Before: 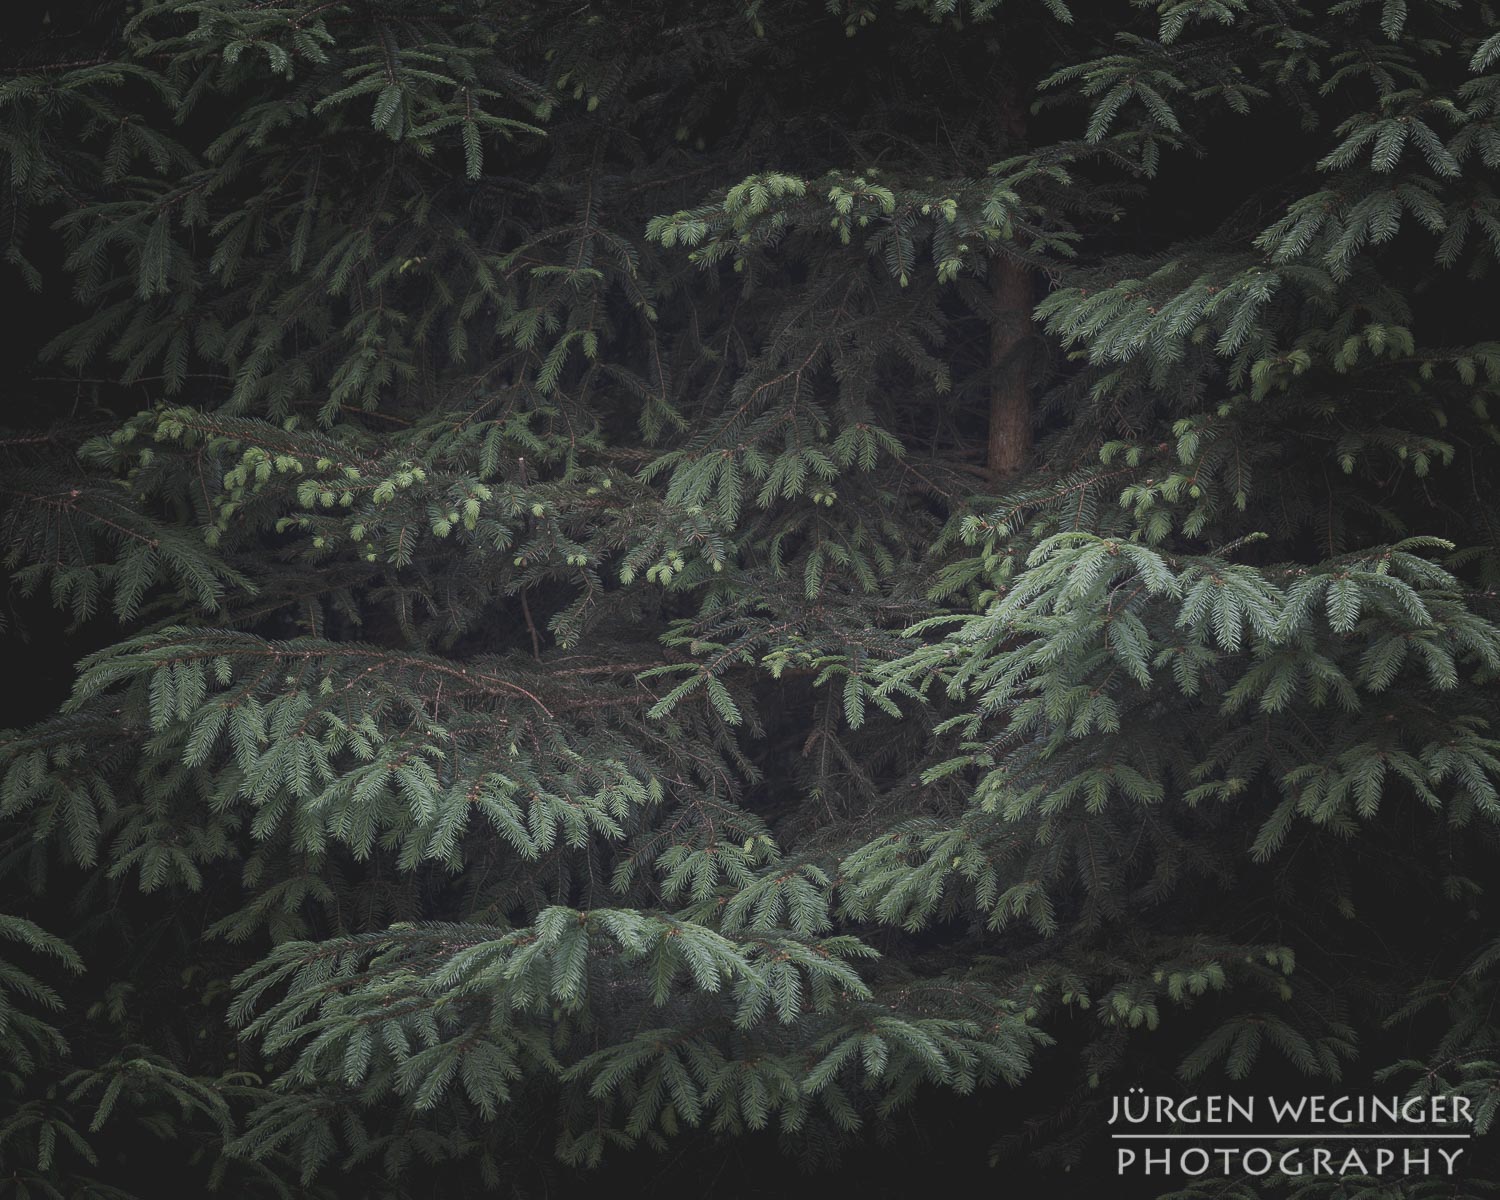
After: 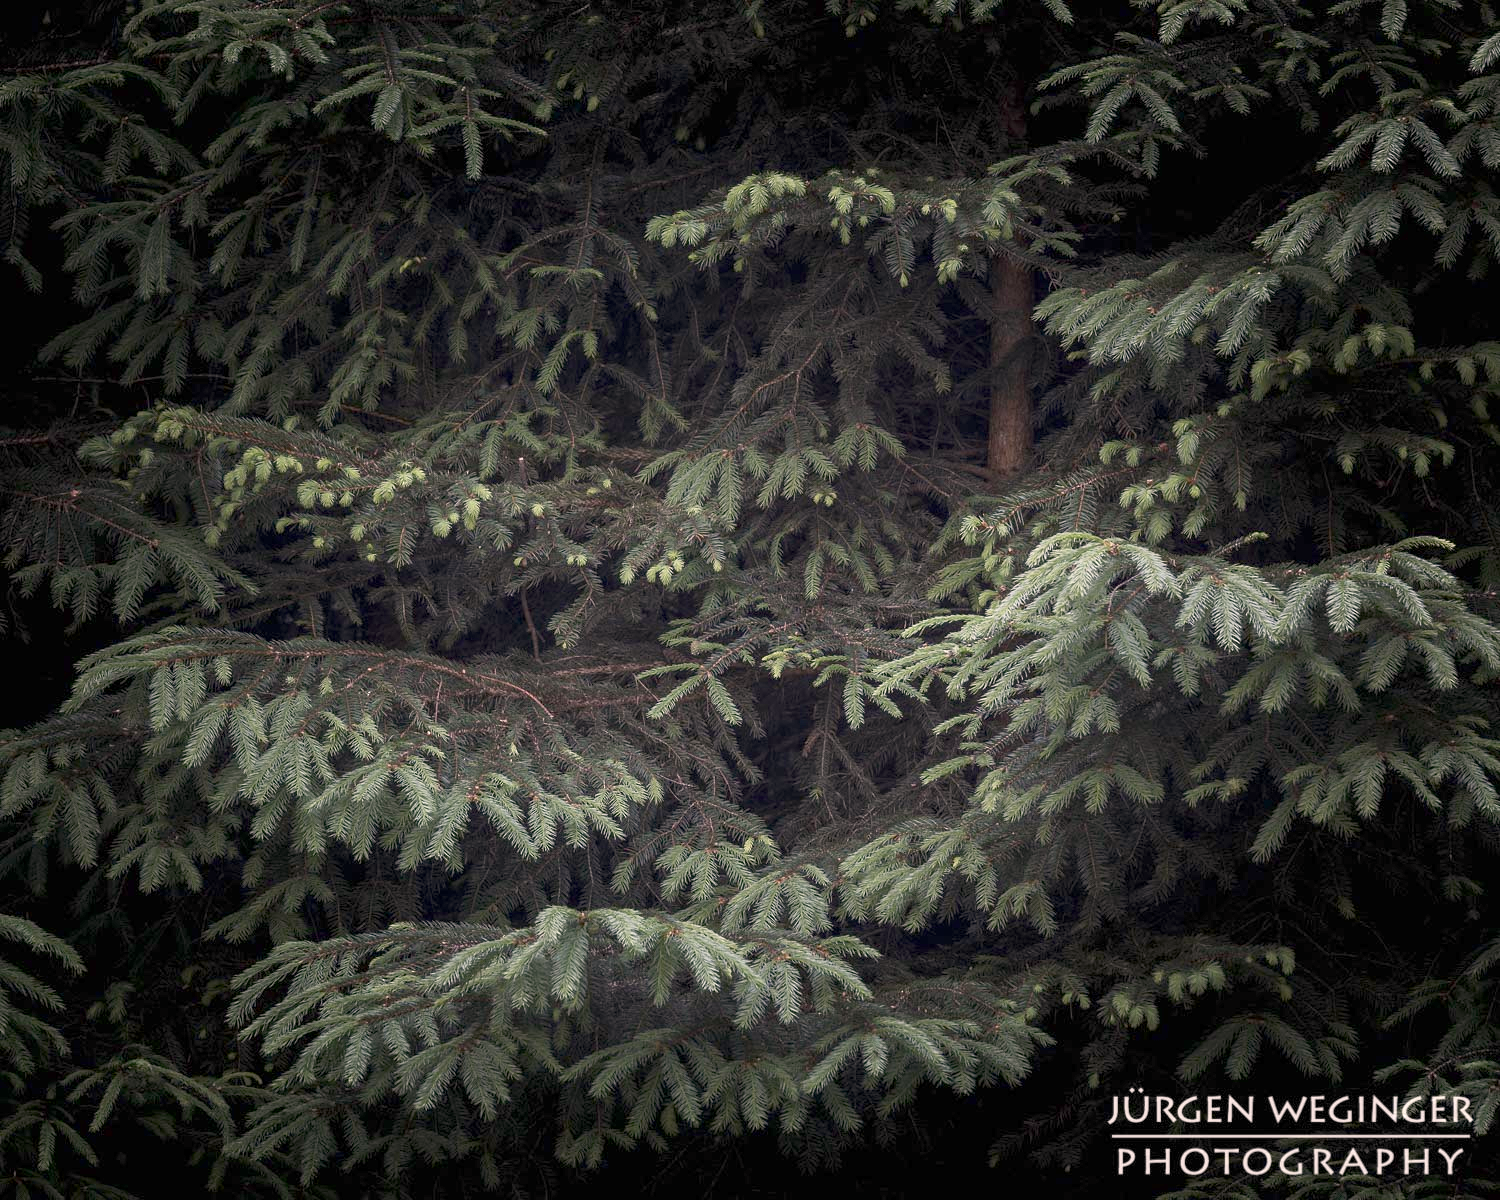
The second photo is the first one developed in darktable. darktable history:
color correction: highlights a* 7.34, highlights b* 4.37
exposure: black level correction 0.012, exposure 0.7 EV, compensate exposure bias true, compensate highlight preservation false
